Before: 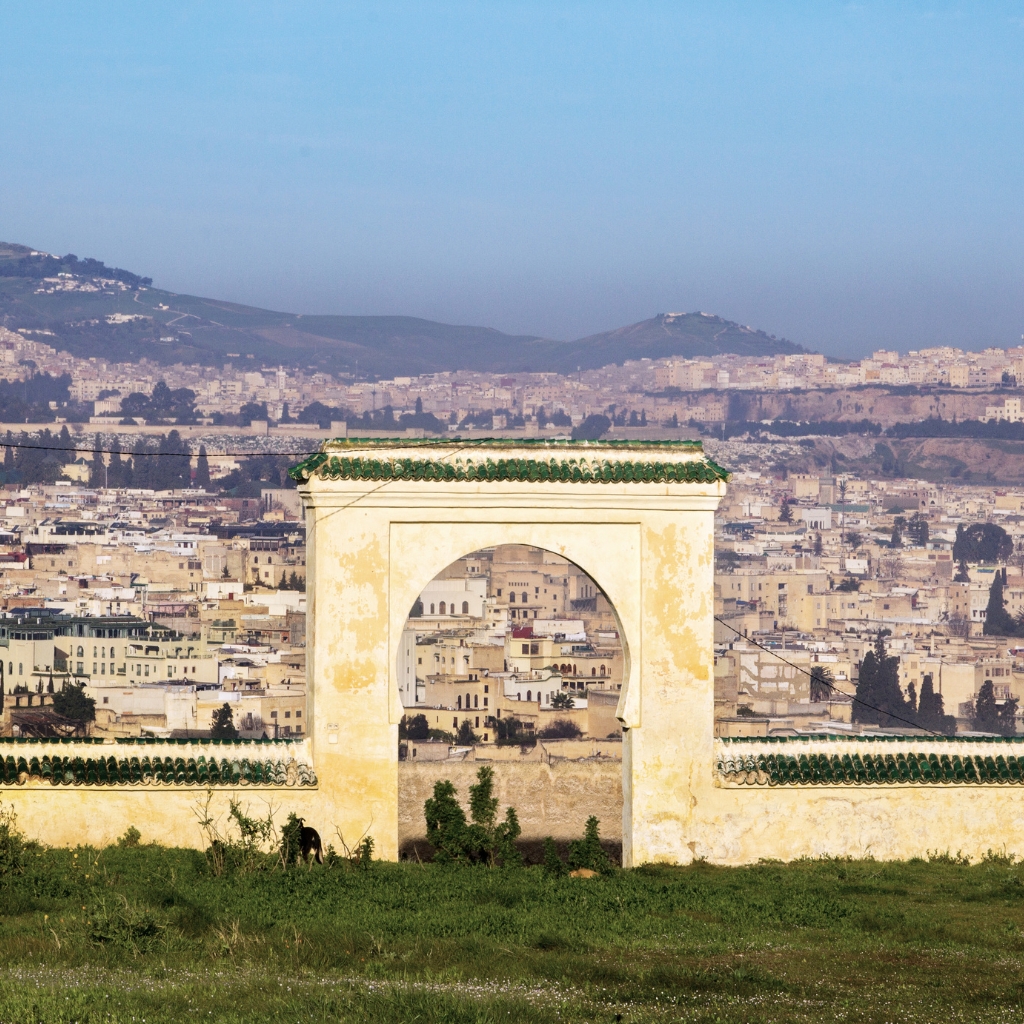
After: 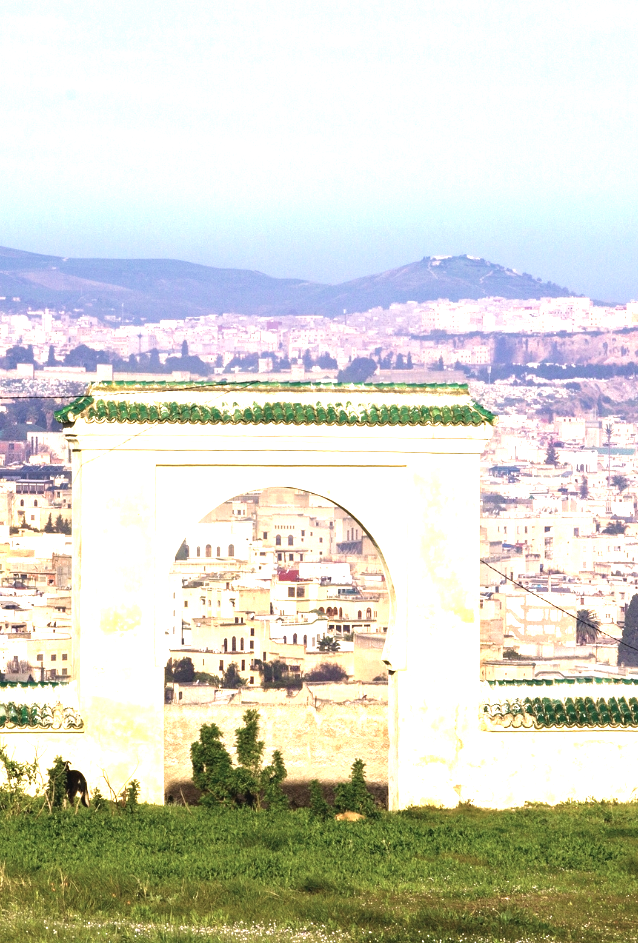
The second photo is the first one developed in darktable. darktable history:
crop and rotate: left 22.918%, top 5.629%, right 14.711%, bottom 2.247%
velvia: on, module defaults
exposure: black level correction -0.002, exposure 1.35 EV, compensate highlight preservation false
